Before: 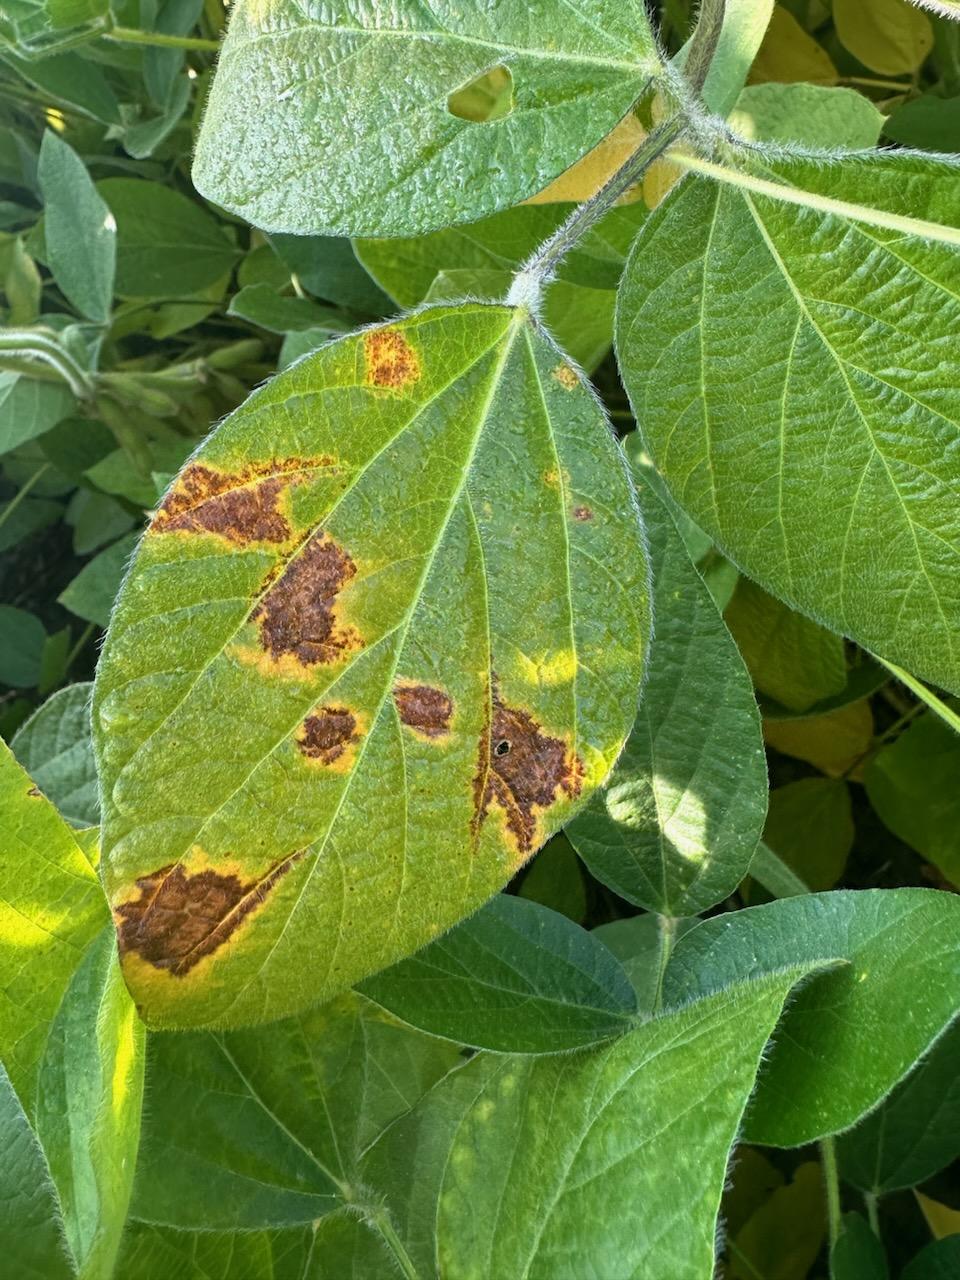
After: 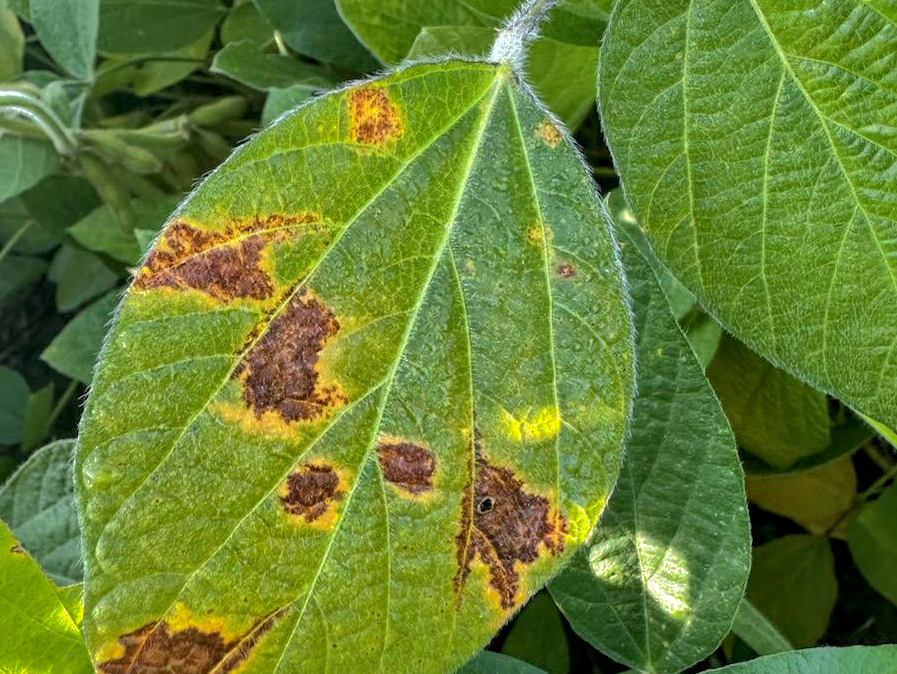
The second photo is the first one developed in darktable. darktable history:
shadows and highlights: shadows 39.16, highlights -75.5
crop: left 1.82%, top 19.052%, right 4.666%, bottom 28.254%
local contrast: on, module defaults
contrast equalizer: octaves 7, y [[0.6 ×6], [0.55 ×6], [0 ×6], [0 ×6], [0 ×6]], mix 0.309
